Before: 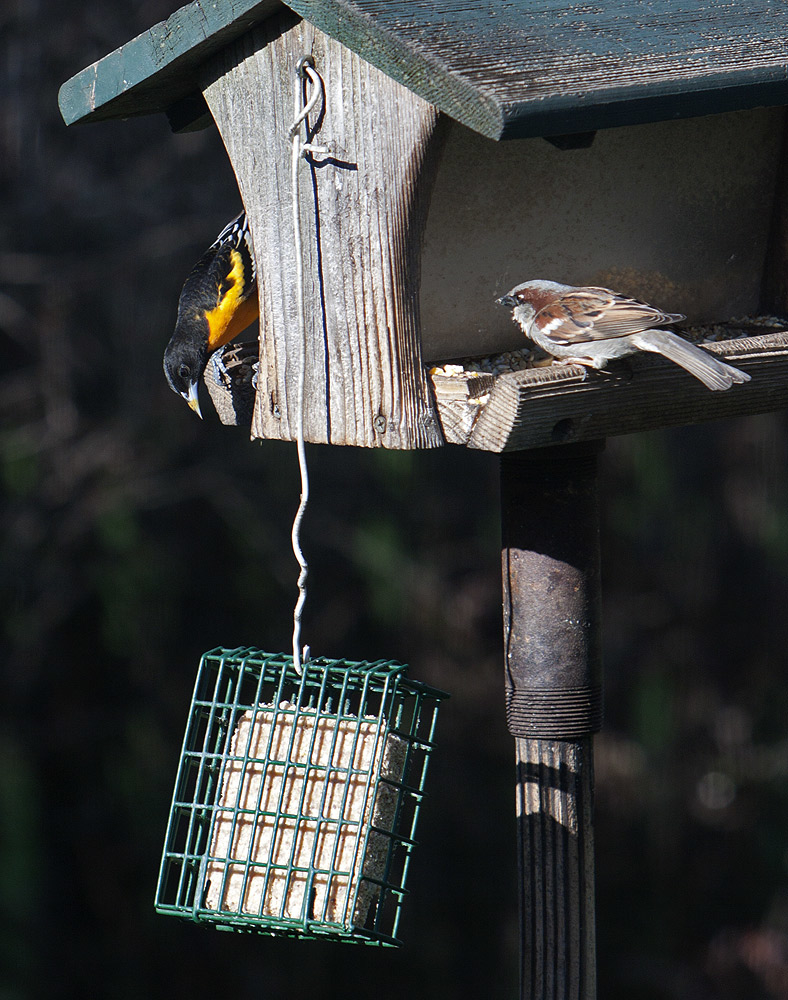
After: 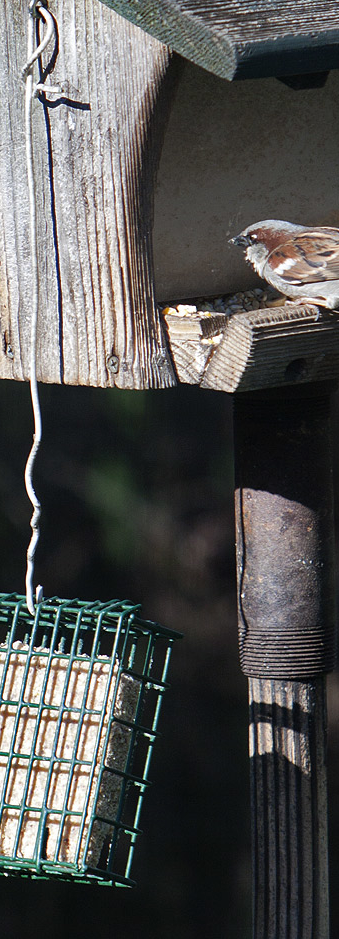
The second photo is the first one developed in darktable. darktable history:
shadows and highlights: shadows 29.75, highlights -30.28, low approximation 0.01, soften with gaussian
crop: left 33.918%, top 6.016%, right 23.047%
